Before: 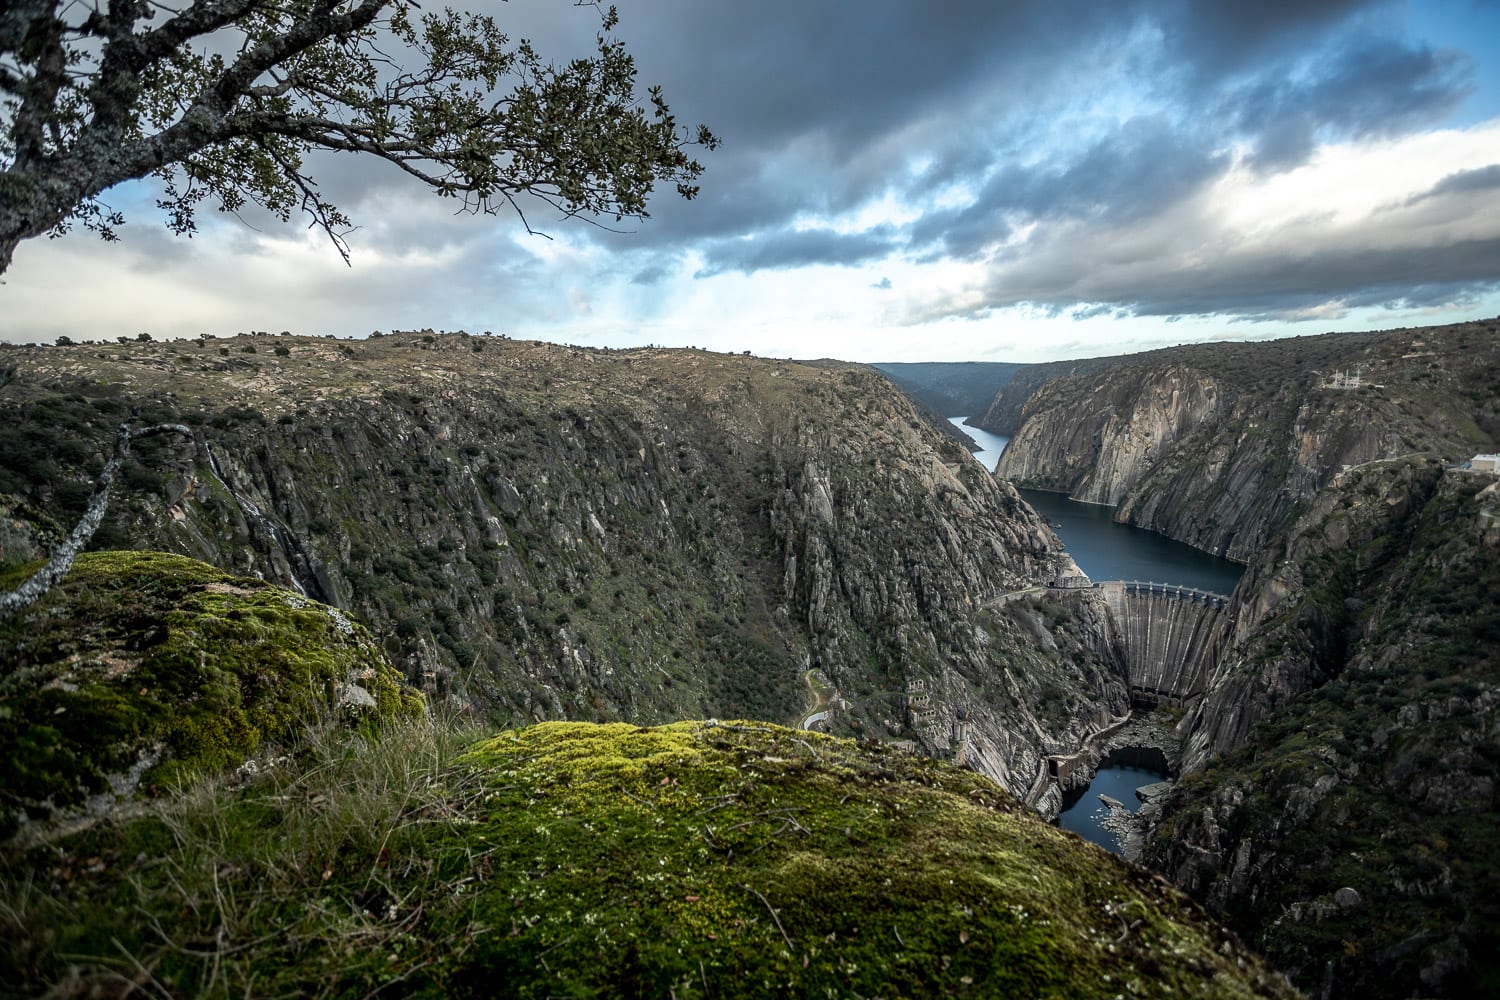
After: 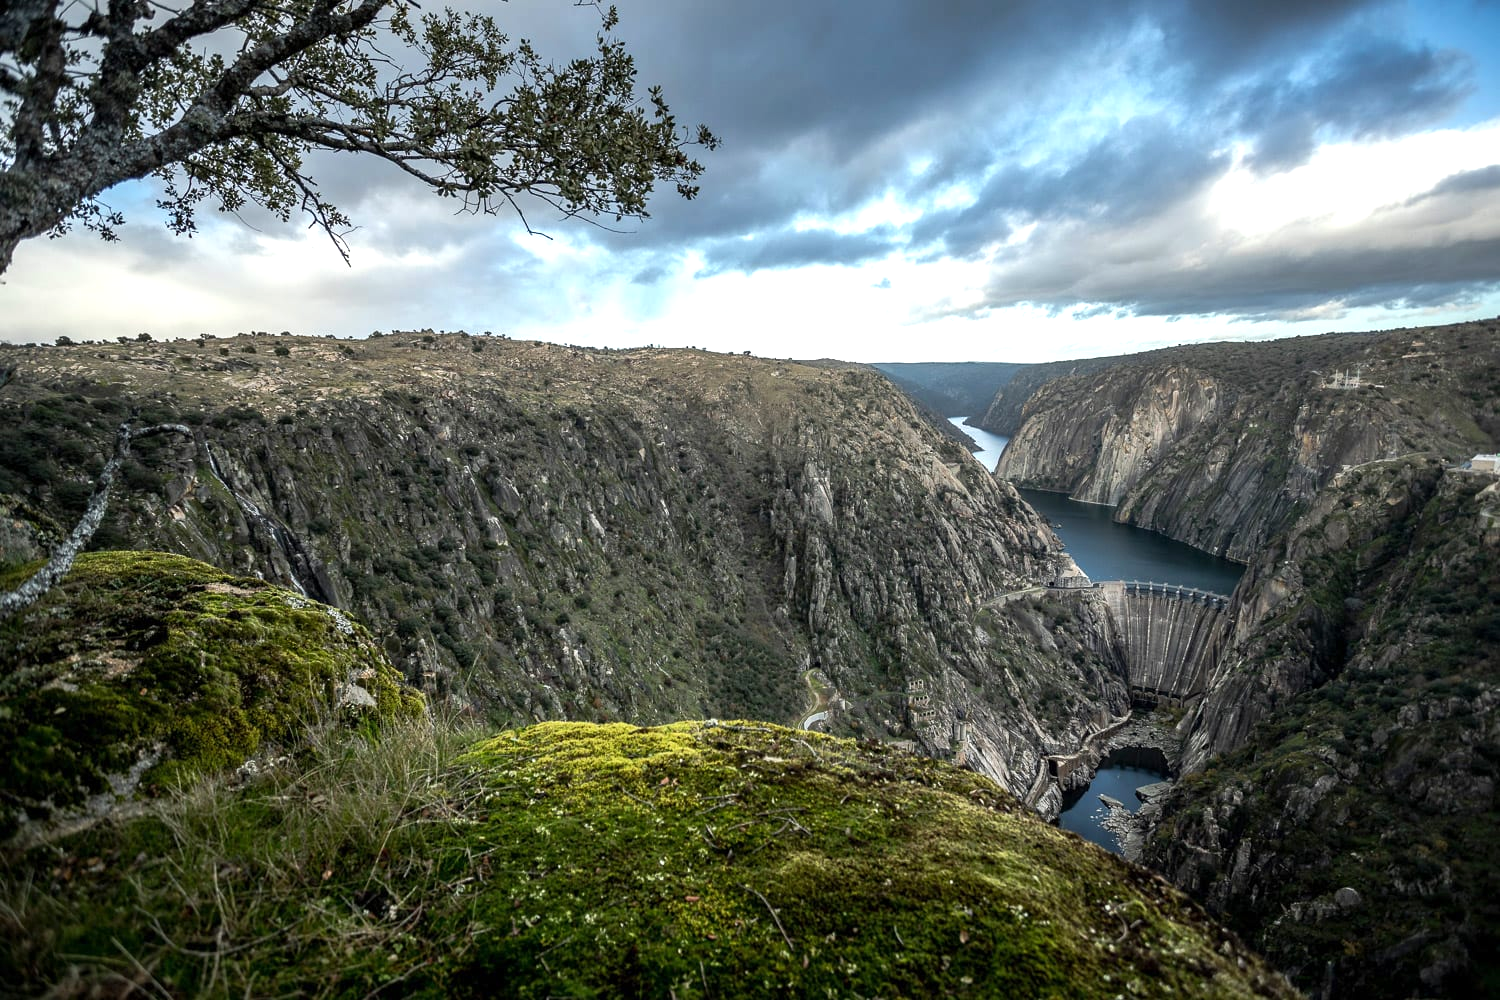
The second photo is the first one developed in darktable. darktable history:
exposure: exposure 0.371 EV, compensate exposure bias true, compensate highlight preservation false
